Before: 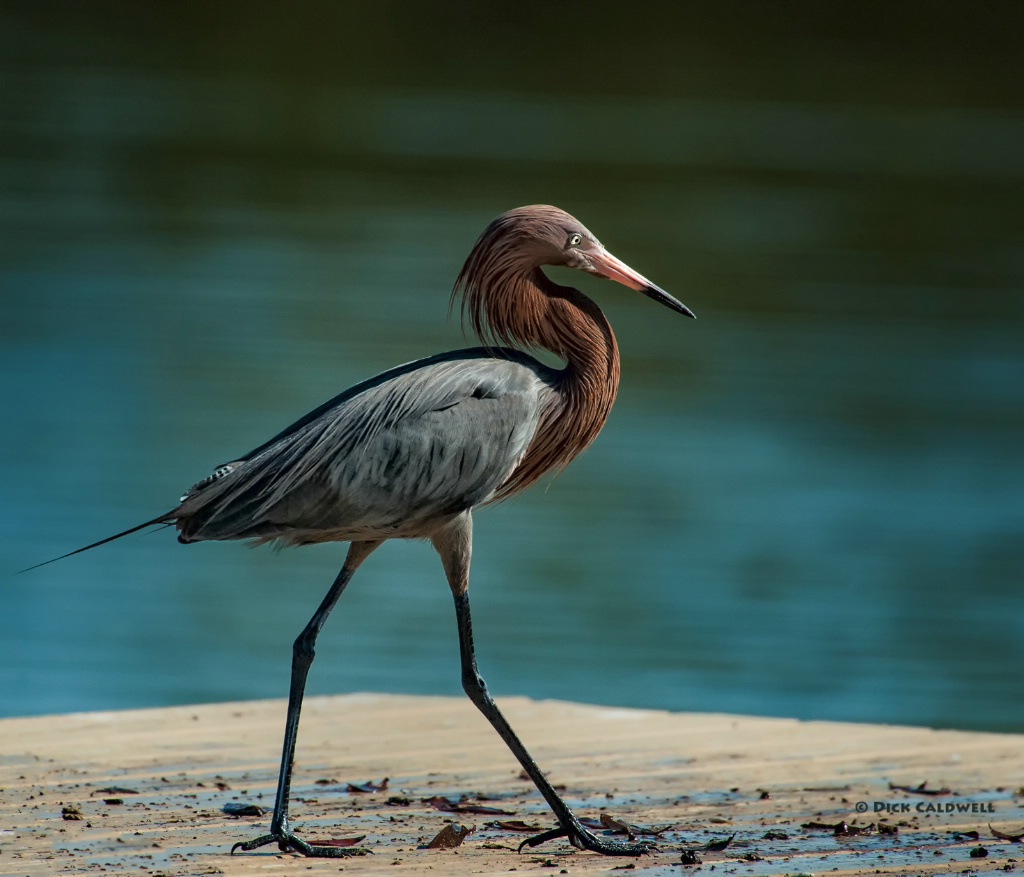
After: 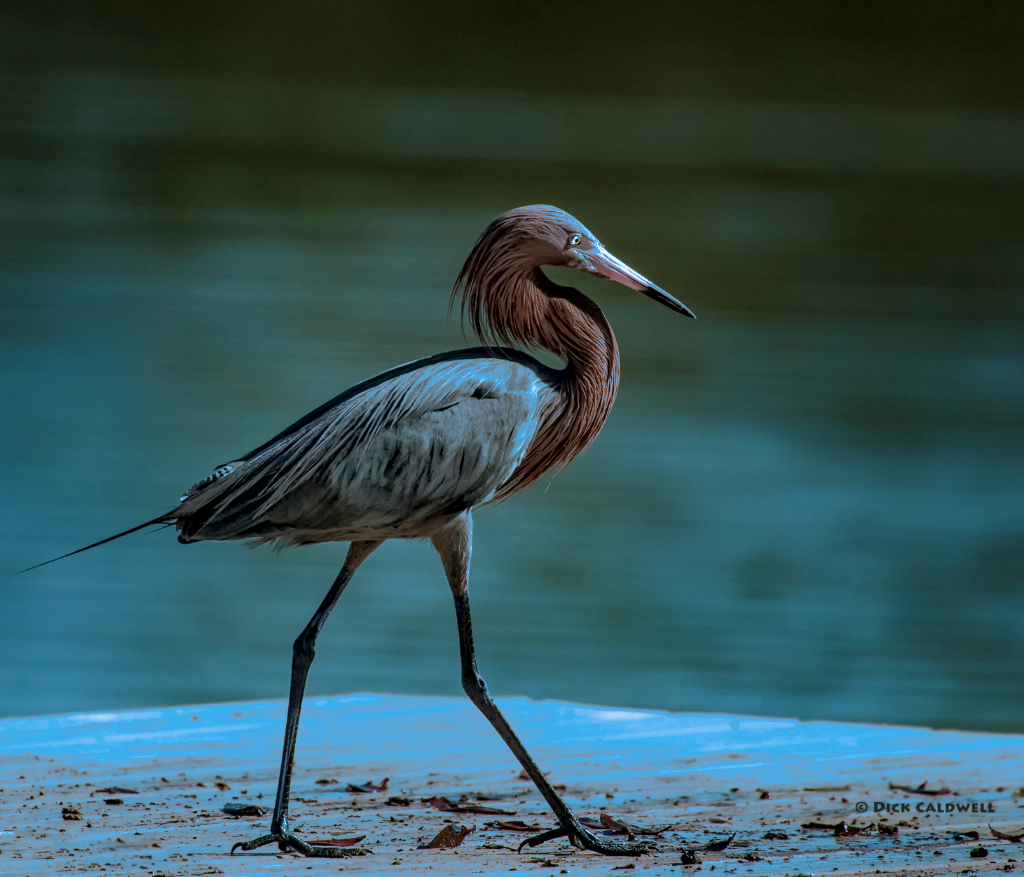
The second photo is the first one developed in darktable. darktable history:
split-toning: shadows › hue 220°, shadows › saturation 0.64, highlights › hue 220°, highlights › saturation 0.64, balance 0, compress 5.22%
local contrast: on, module defaults
